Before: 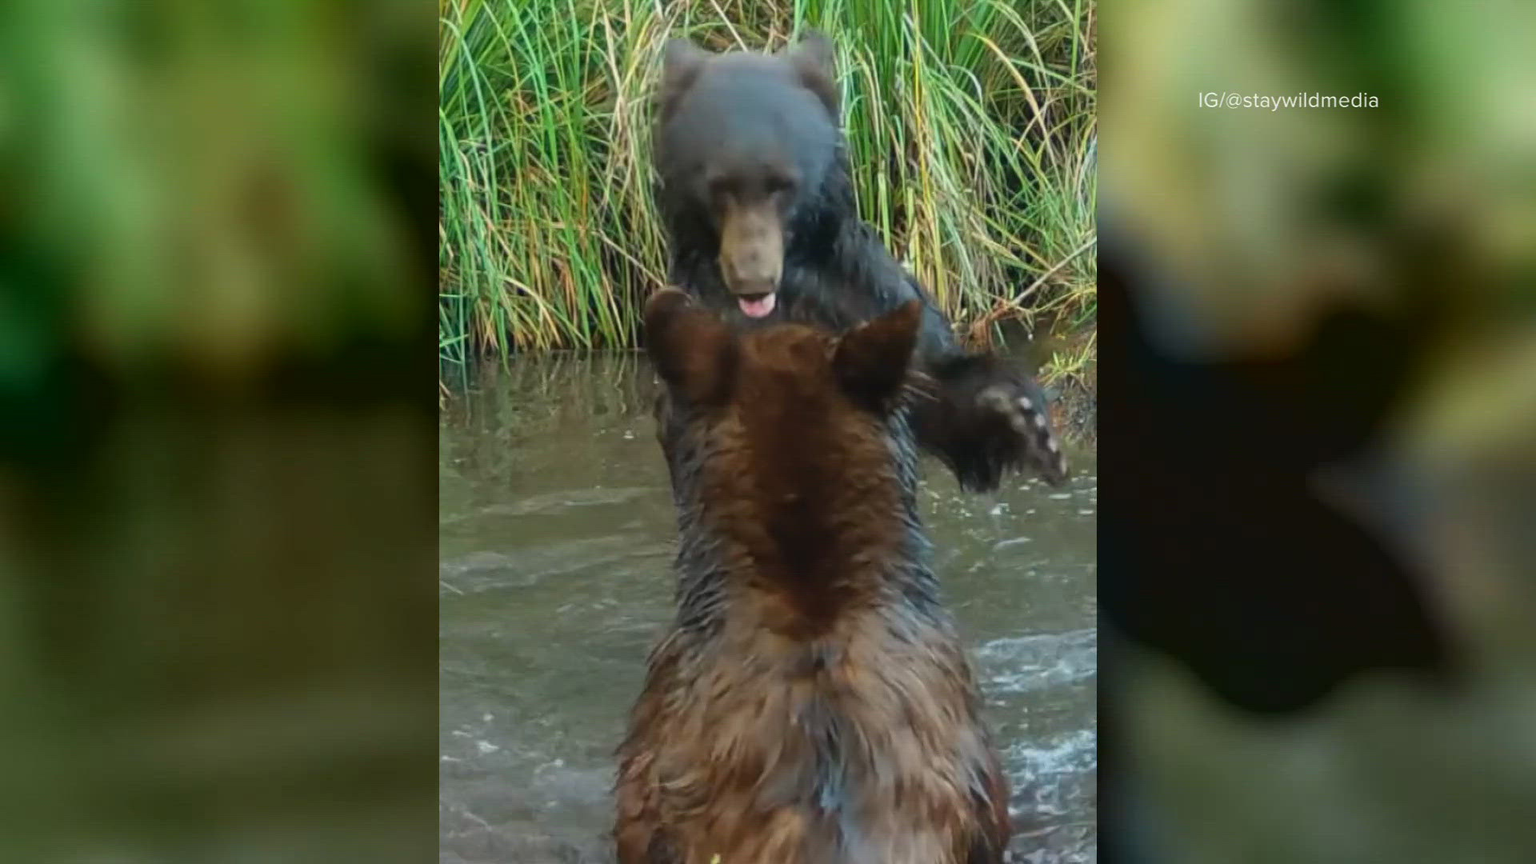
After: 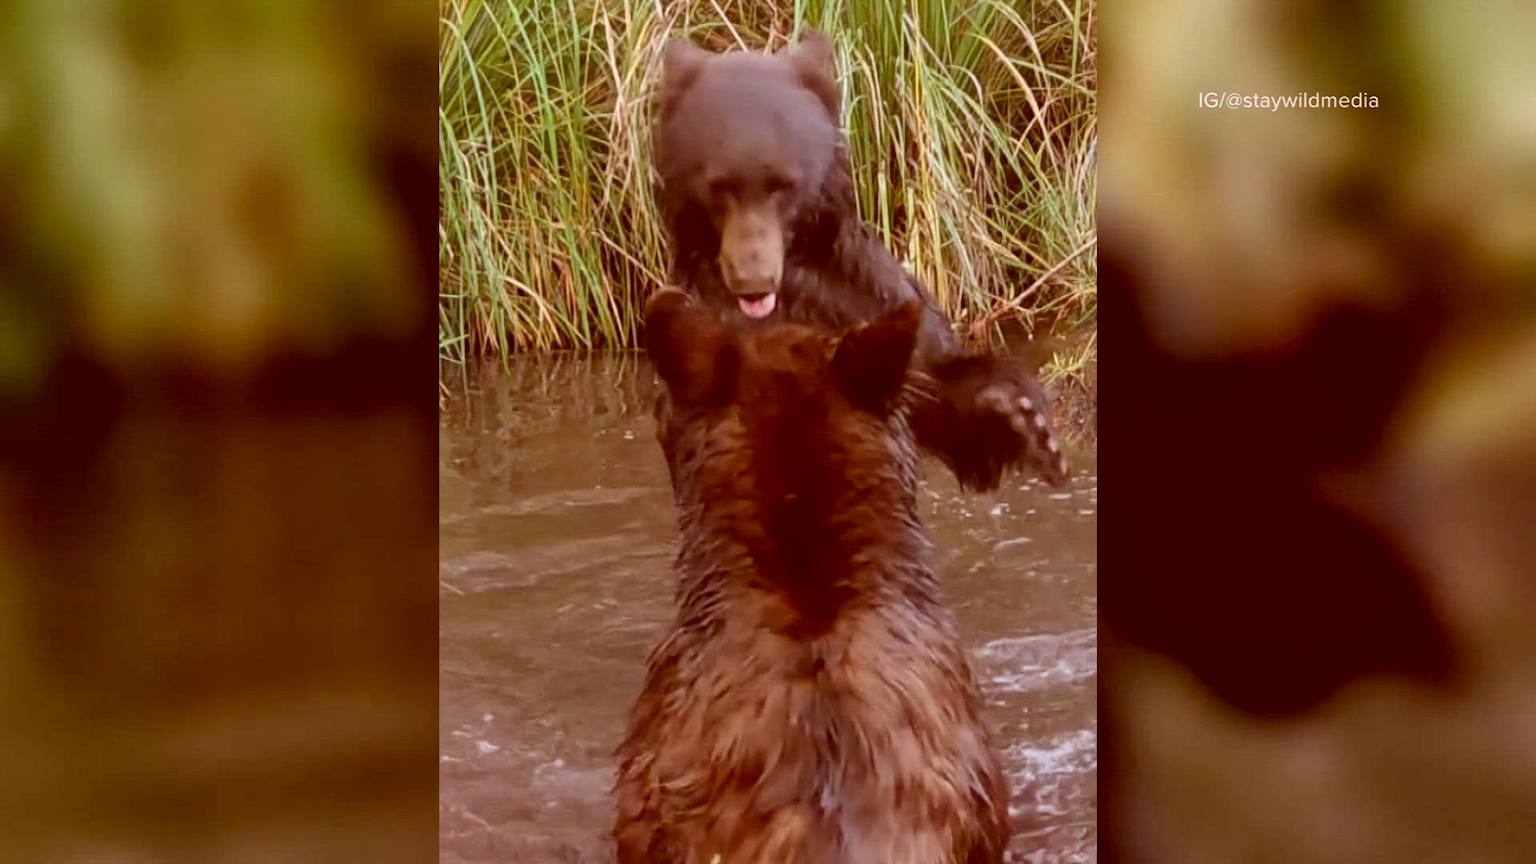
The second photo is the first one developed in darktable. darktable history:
color correction: highlights a* 9.03, highlights b* 8.71, shadows a* 40, shadows b* 40, saturation 0.8
local contrast: mode bilateral grid, contrast 20, coarseness 50, detail 120%, midtone range 0.2
white balance: red 0.967, blue 1.119, emerald 0.756
